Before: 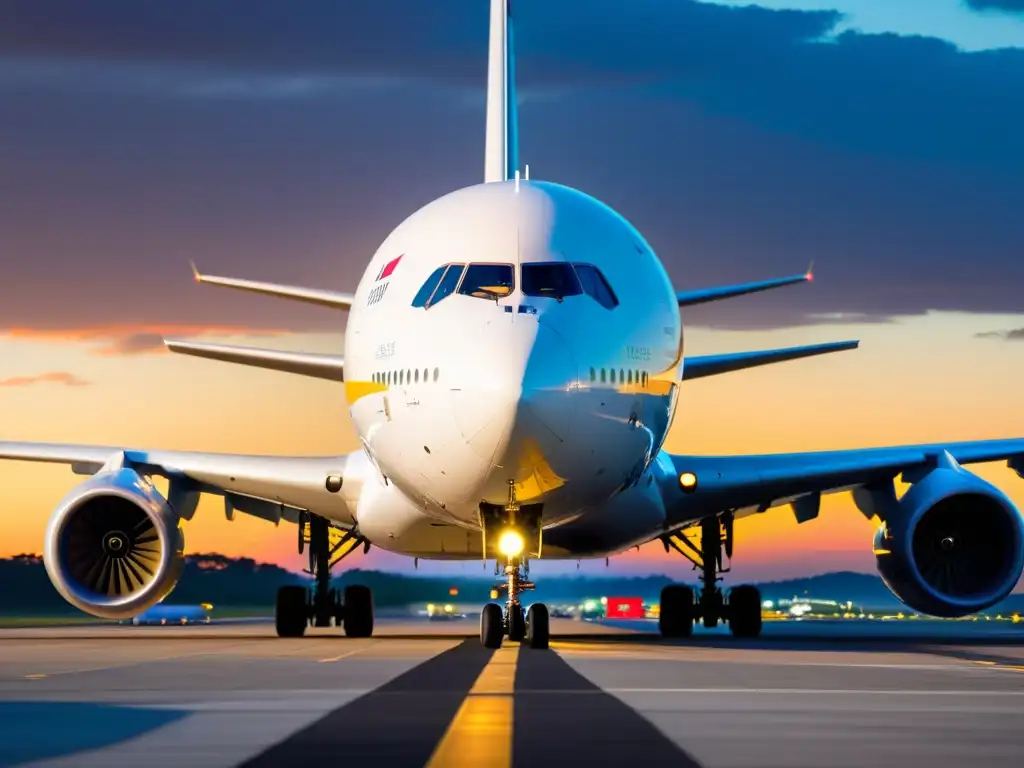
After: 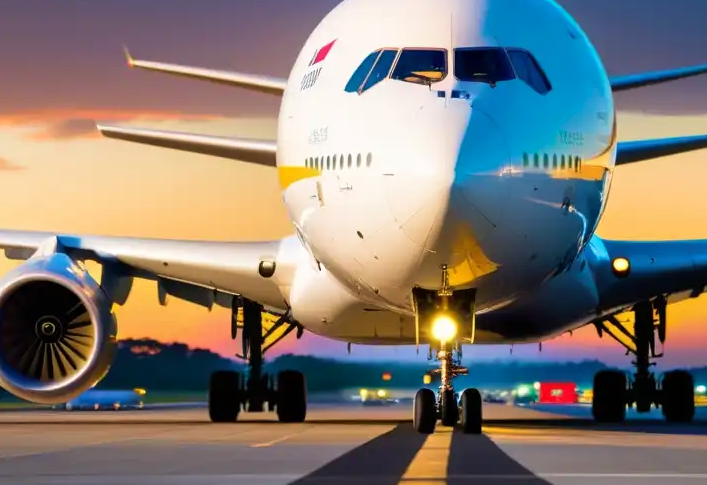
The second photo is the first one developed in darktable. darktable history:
crop: left 6.613%, top 28.003%, right 24.274%, bottom 8.813%
velvia: on, module defaults
